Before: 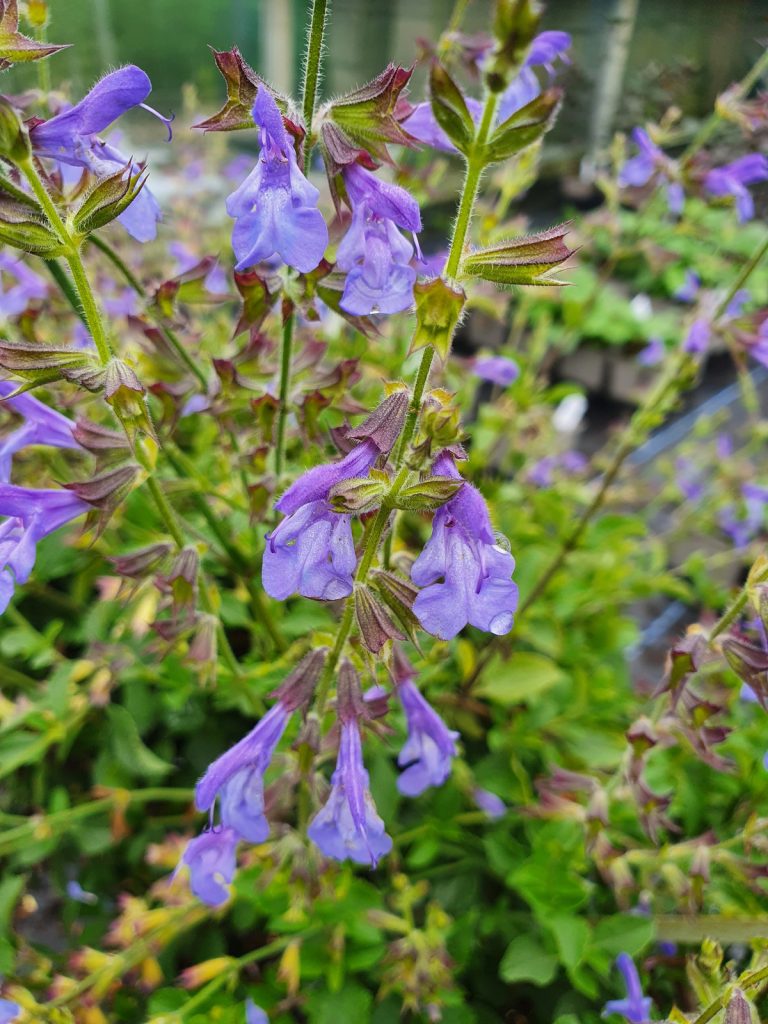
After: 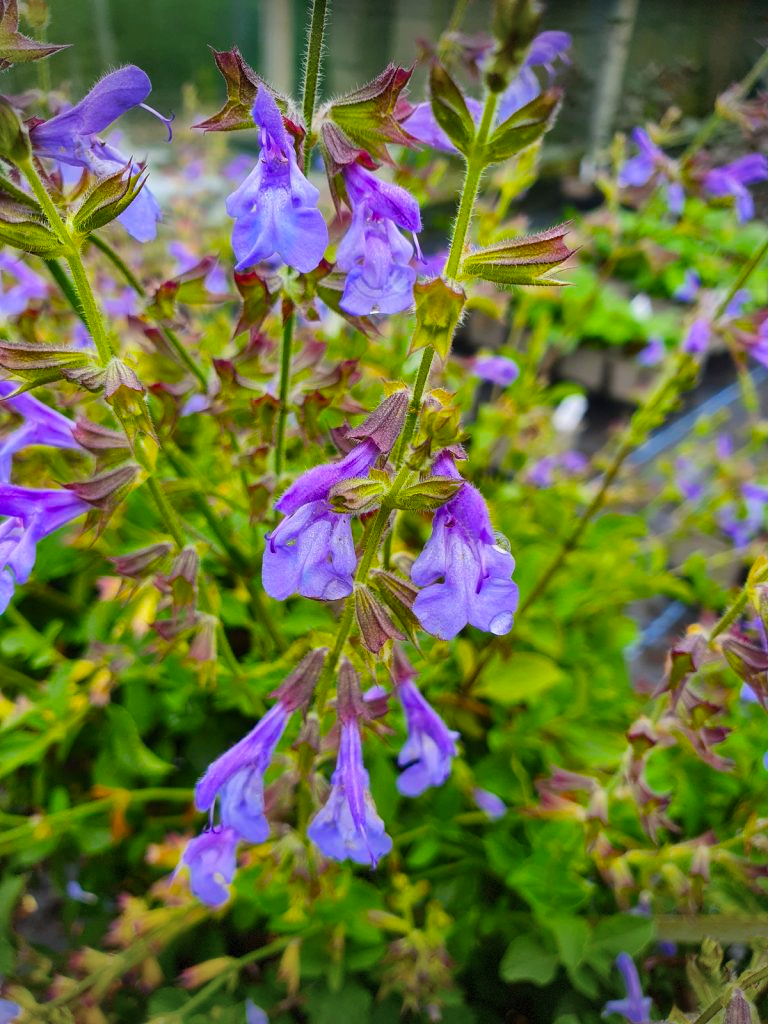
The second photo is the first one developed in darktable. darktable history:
color balance rgb: linear chroma grading › global chroma 15%, perceptual saturation grading › global saturation 30%
vignetting: fall-off start 100%, brightness -0.406, saturation -0.3, width/height ratio 1.324, dithering 8-bit output, unbound false
